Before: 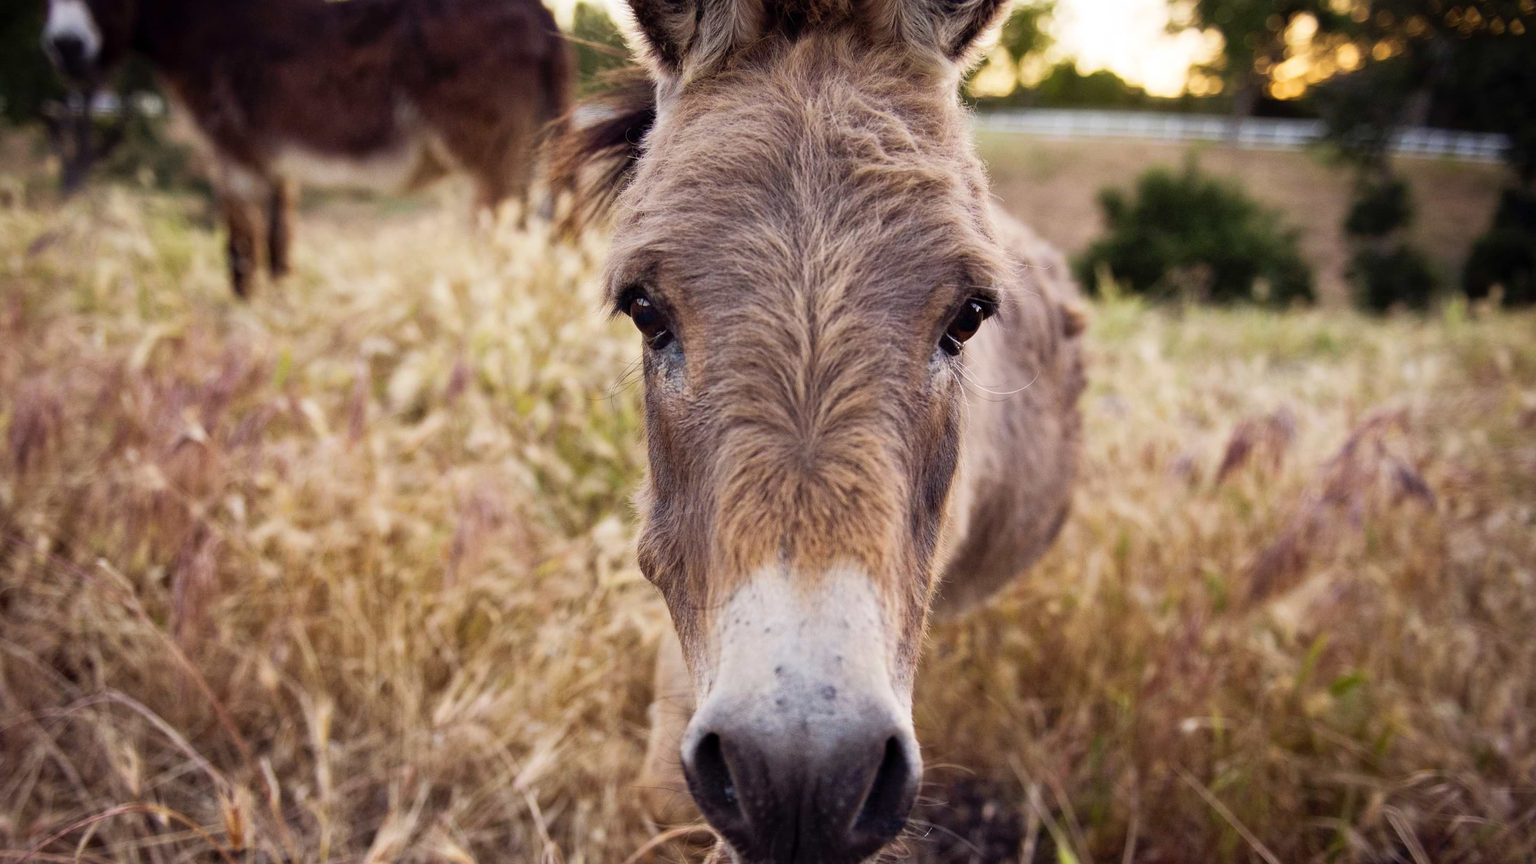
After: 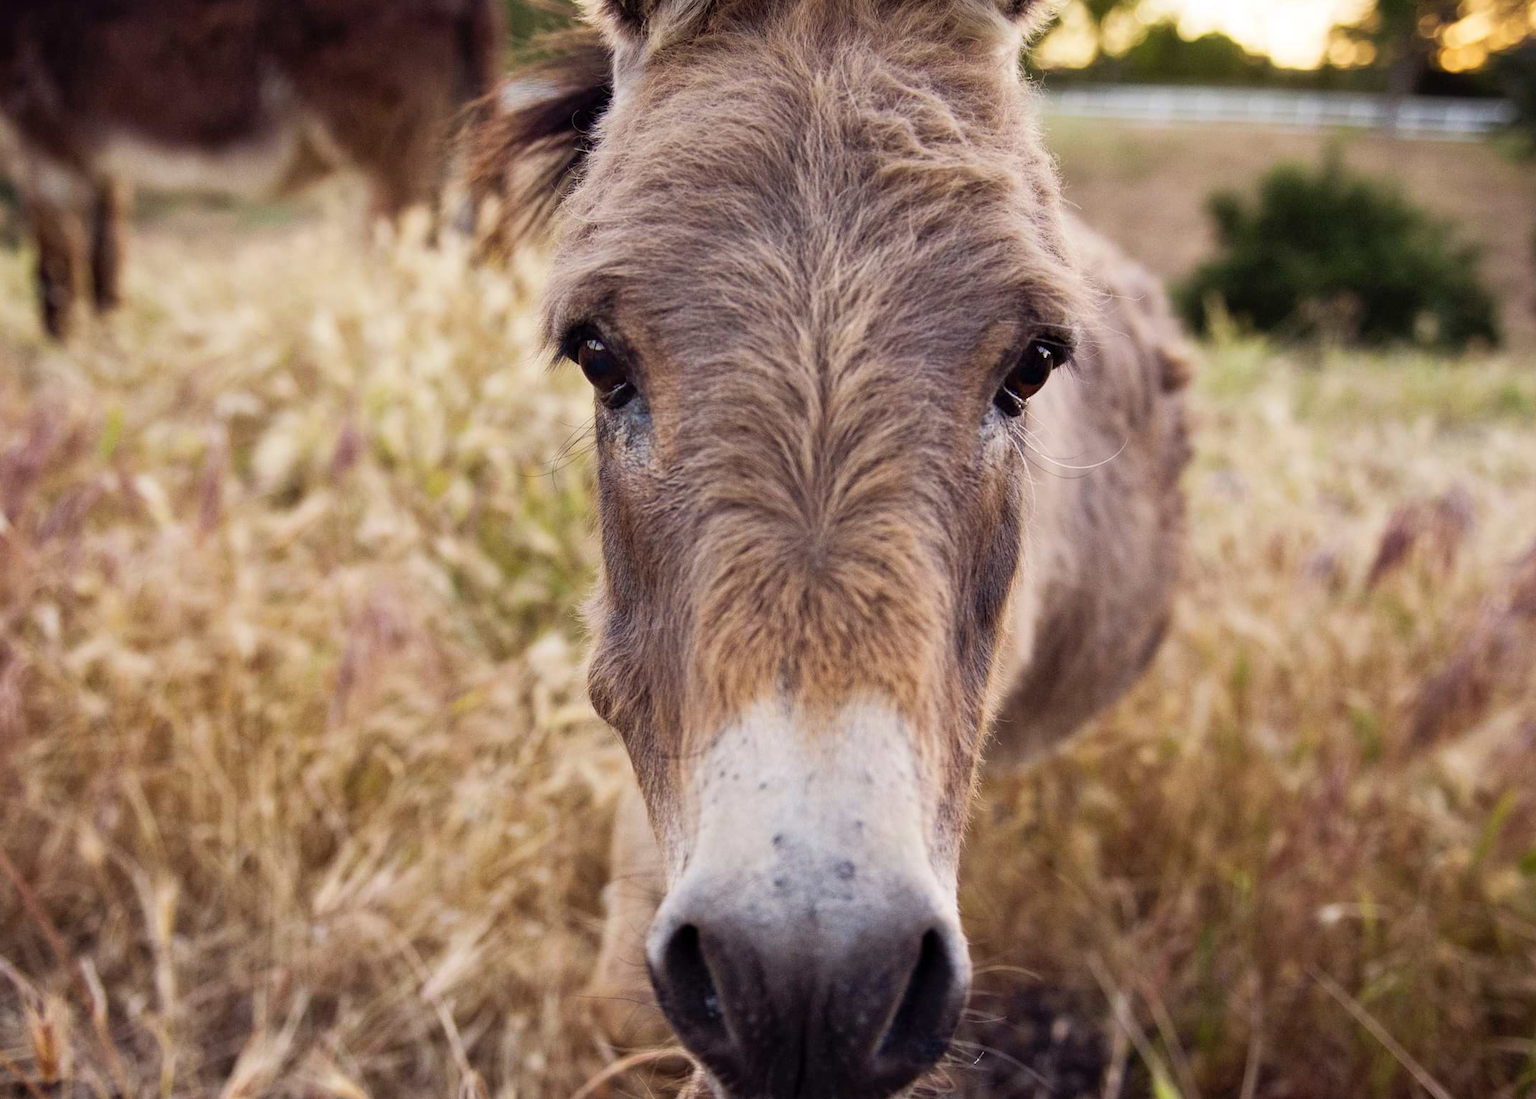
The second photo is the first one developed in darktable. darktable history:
color correction: highlights b* -0.016, saturation 0.983
crop and rotate: left 13.062%, top 5.338%, right 12.574%
